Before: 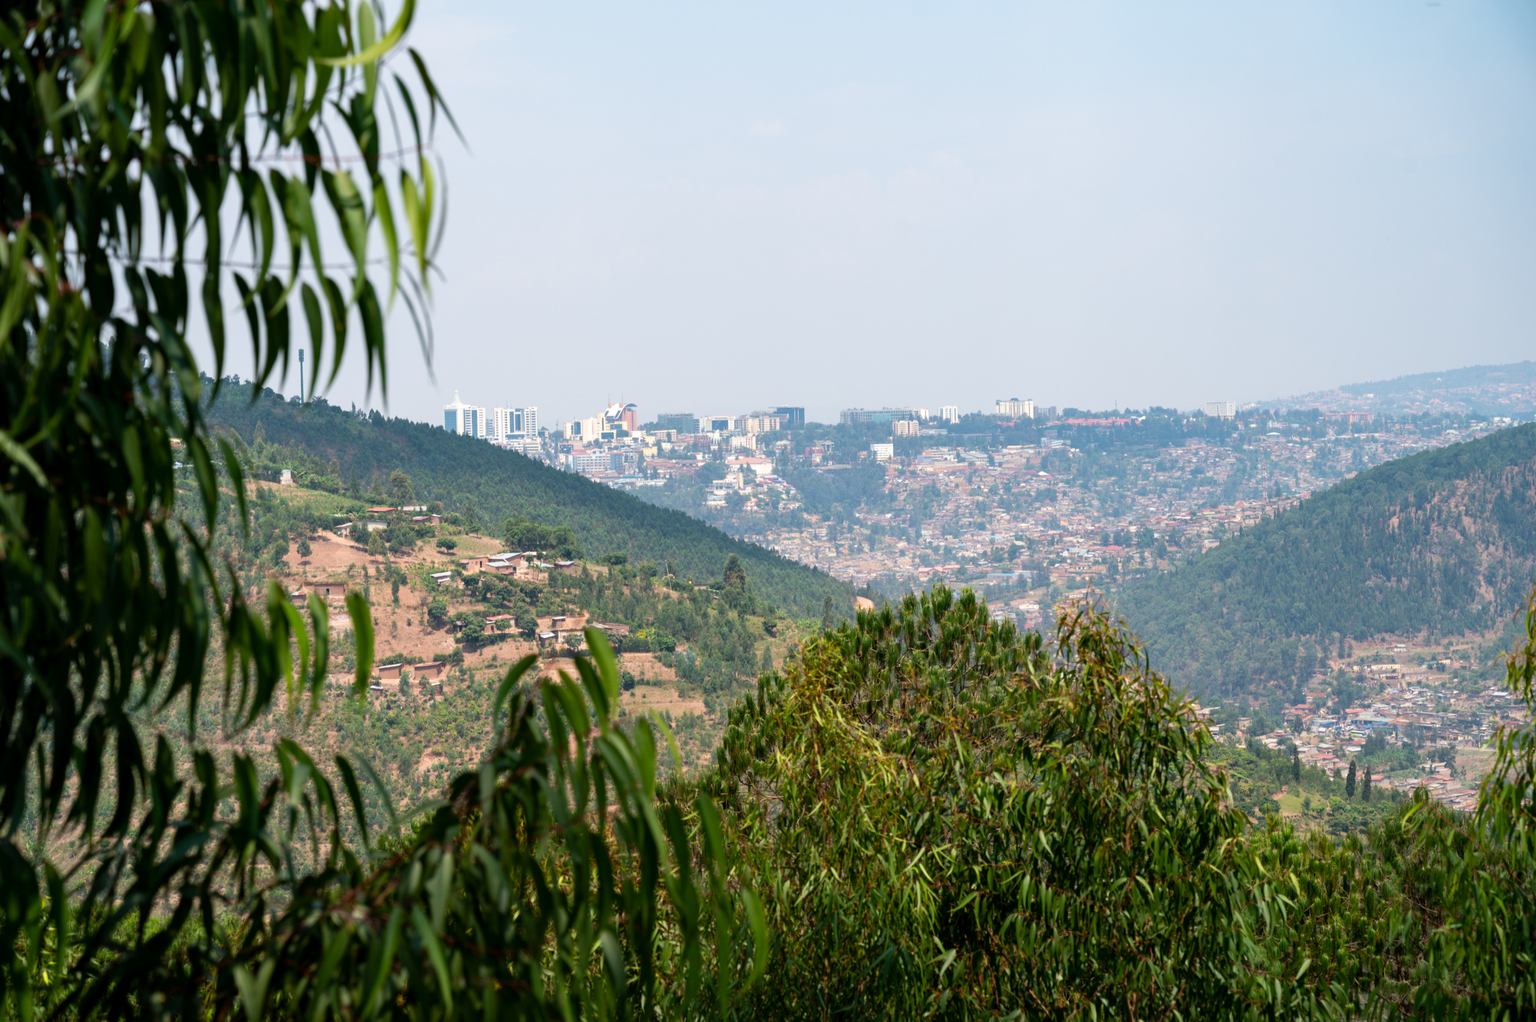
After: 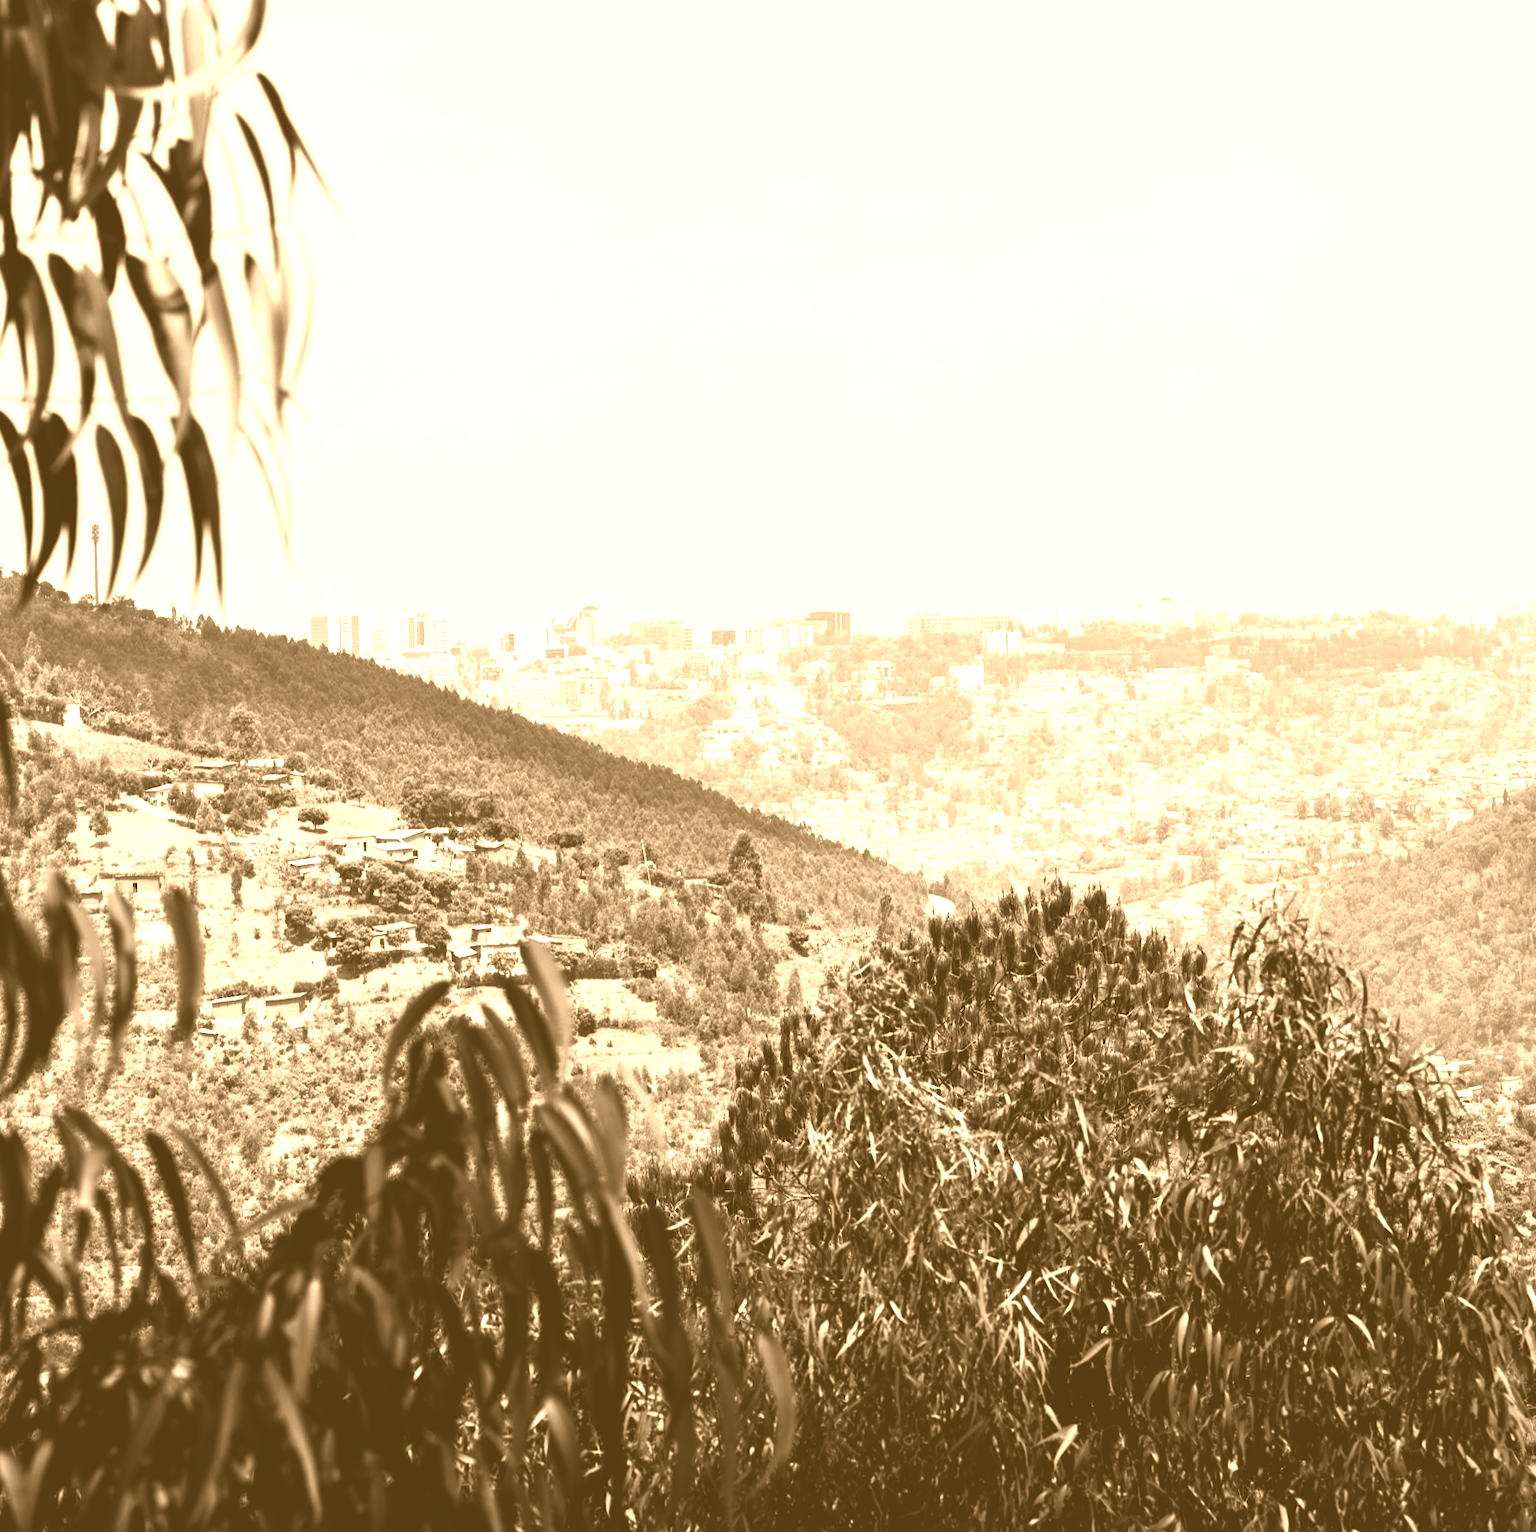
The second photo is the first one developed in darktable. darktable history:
filmic rgb: black relative exposure -7.32 EV, white relative exposure 5.09 EV, hardness 3.2
crop and rotate: left 15.546%, right 17.787%
exposure: compensate highlight preservation false
color balance rgb: linear chroma grading › global chroma 16.62%, perceptual saturation grading › highlights -8.63%, perceptual saturation grading › mid-tones 18.66%, perceptual saturation grading › shadows 28.49%, perceptual brilliance grading › highlights 14.22%, perceptual brilliance grading › shadows -18.96%, global vibrance 27.71%
colorize: hue 28.8°, source mix 100%
contrast brightness saturation: contrast 0.28
